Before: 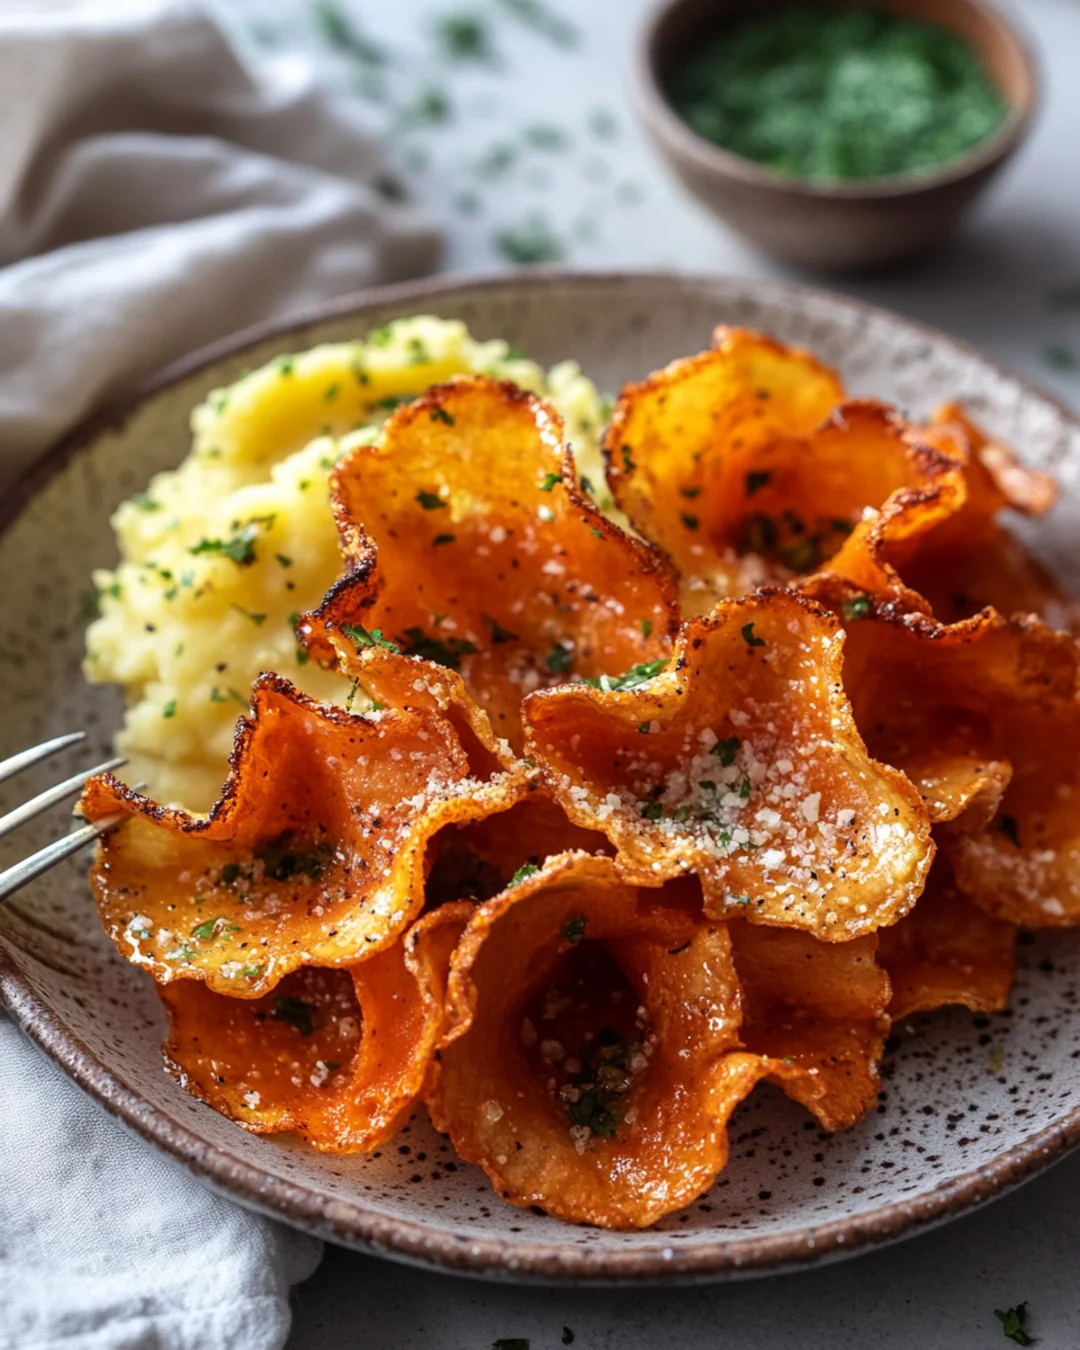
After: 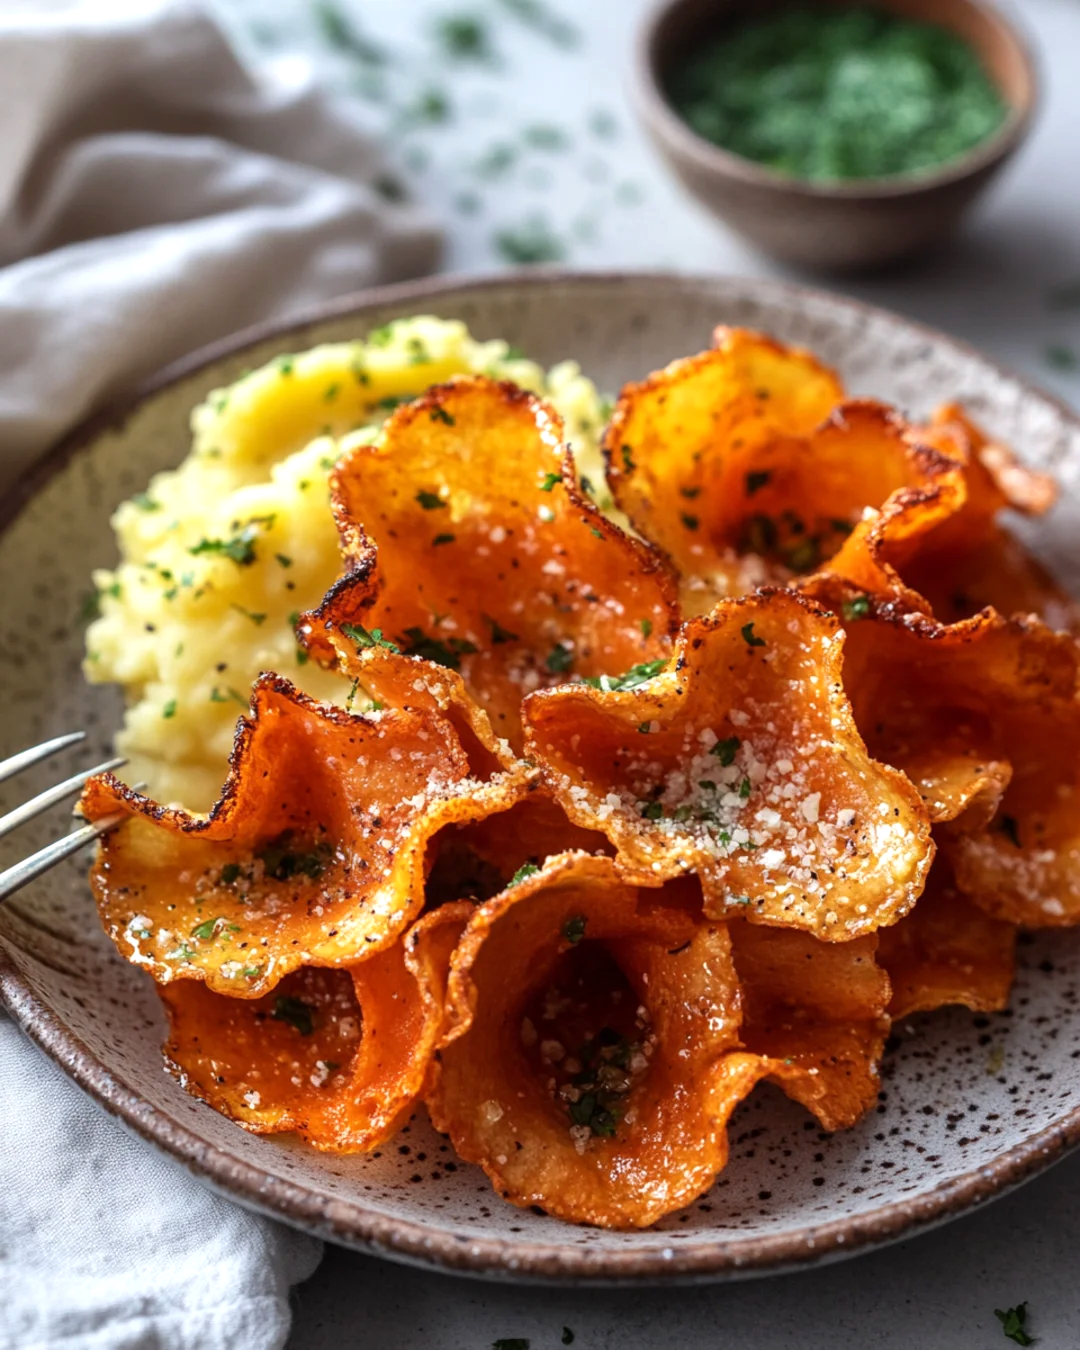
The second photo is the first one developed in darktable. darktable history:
base curve: curves: ch0 [(0, 0) (0.989, 0.992)]
exposure: exposure 0.178 EV, compensate highlight preservation false
